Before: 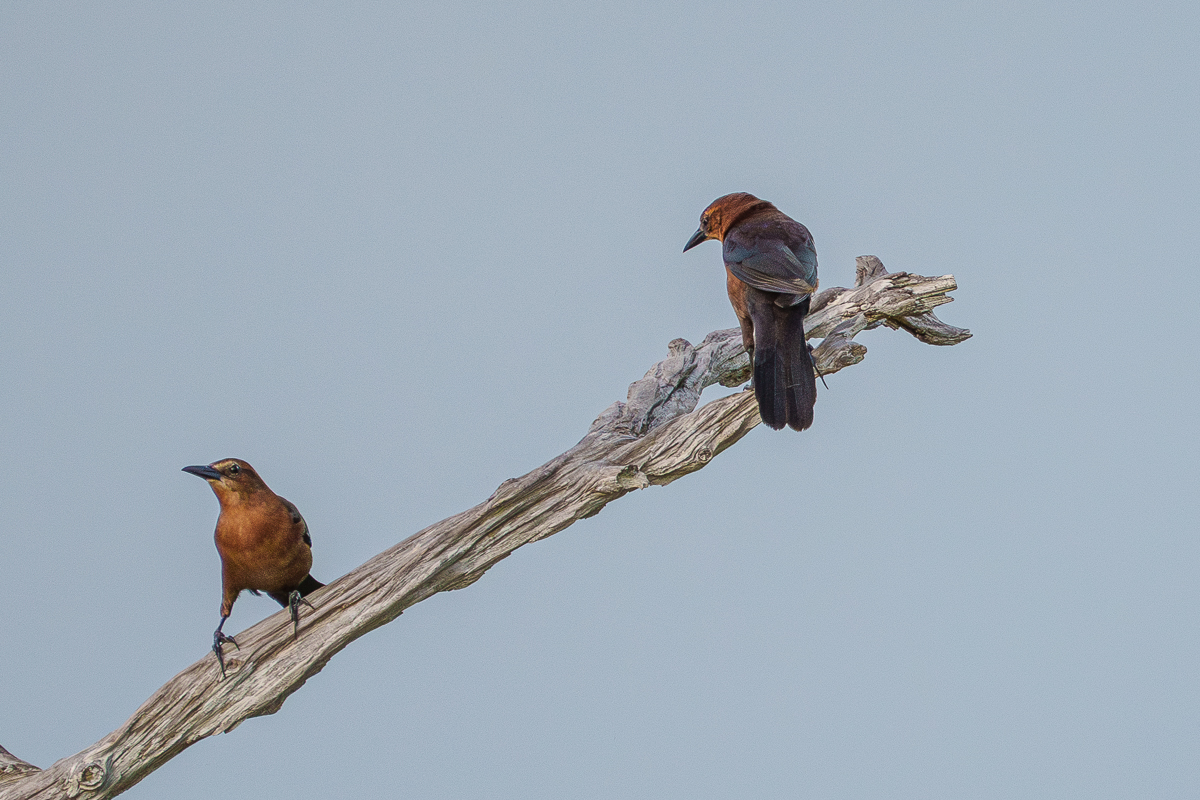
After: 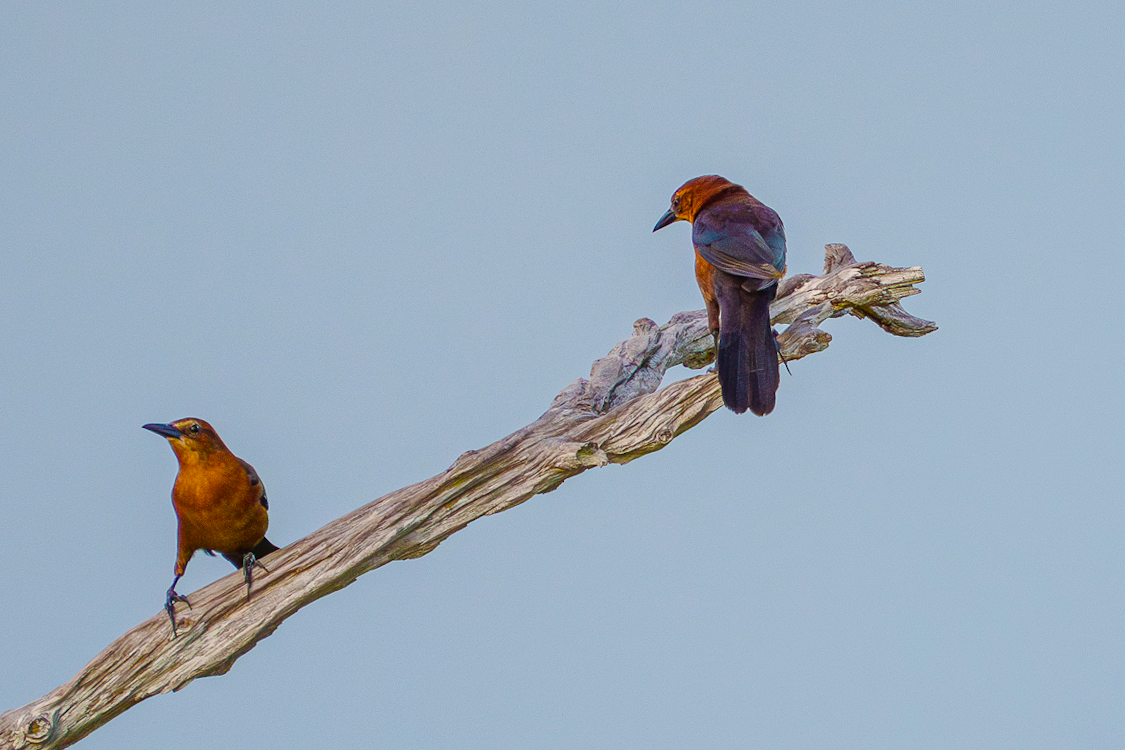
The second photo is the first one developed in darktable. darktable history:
crop and rotate: angle -2.57°
color balance rgb: shadows lift › chroma 3.339%, shadows lift › hue 279.06°, linear chroma grading › global chroma 15.256%, perceptual saturation grading › global saturation 40.857%, perceptual saturation grading › highlights -24.75%, perceptual saturation grading › mid-tones 34.663%, perceptual saturation grading › shadows 35.422%
